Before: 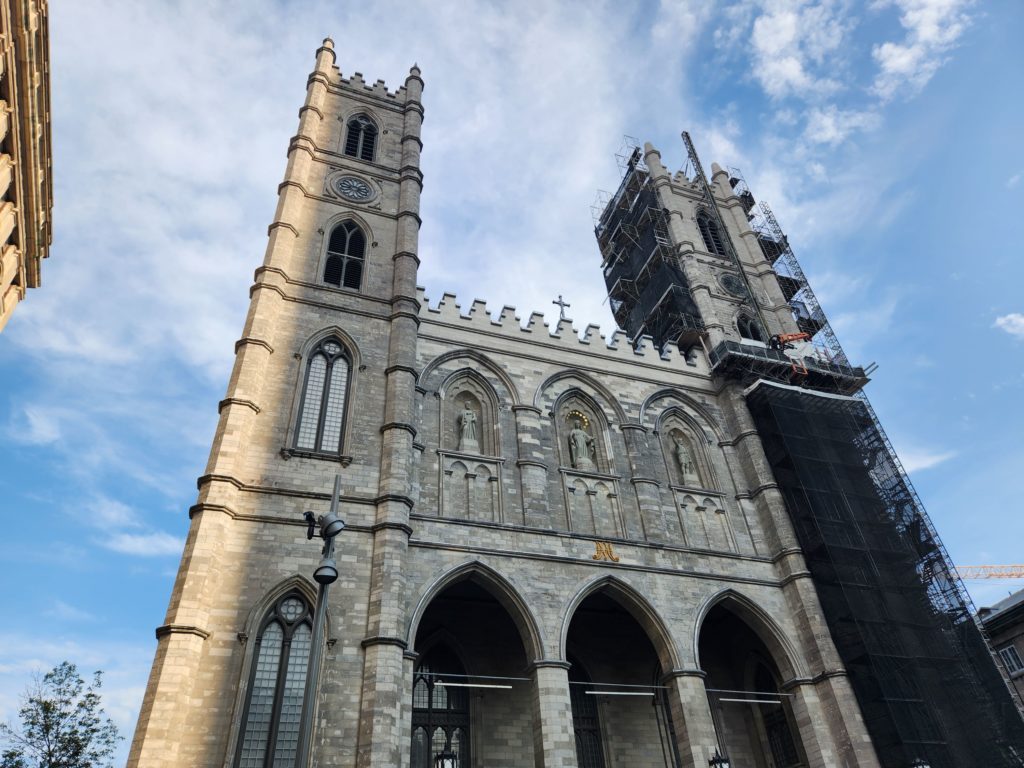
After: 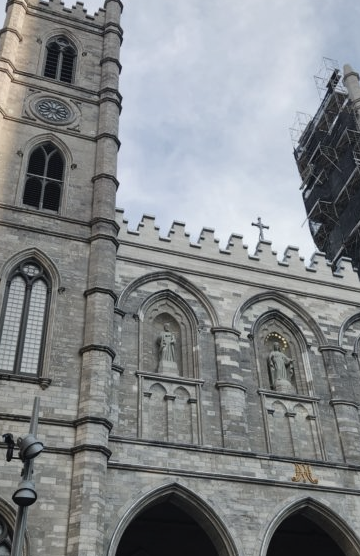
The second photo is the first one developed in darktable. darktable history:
contrast brightness saturation: contrast -0.05, saturation -0.41
crop and rotate: left 29.476%, top 10.214%, right 35.32%, bottom 17.333%
